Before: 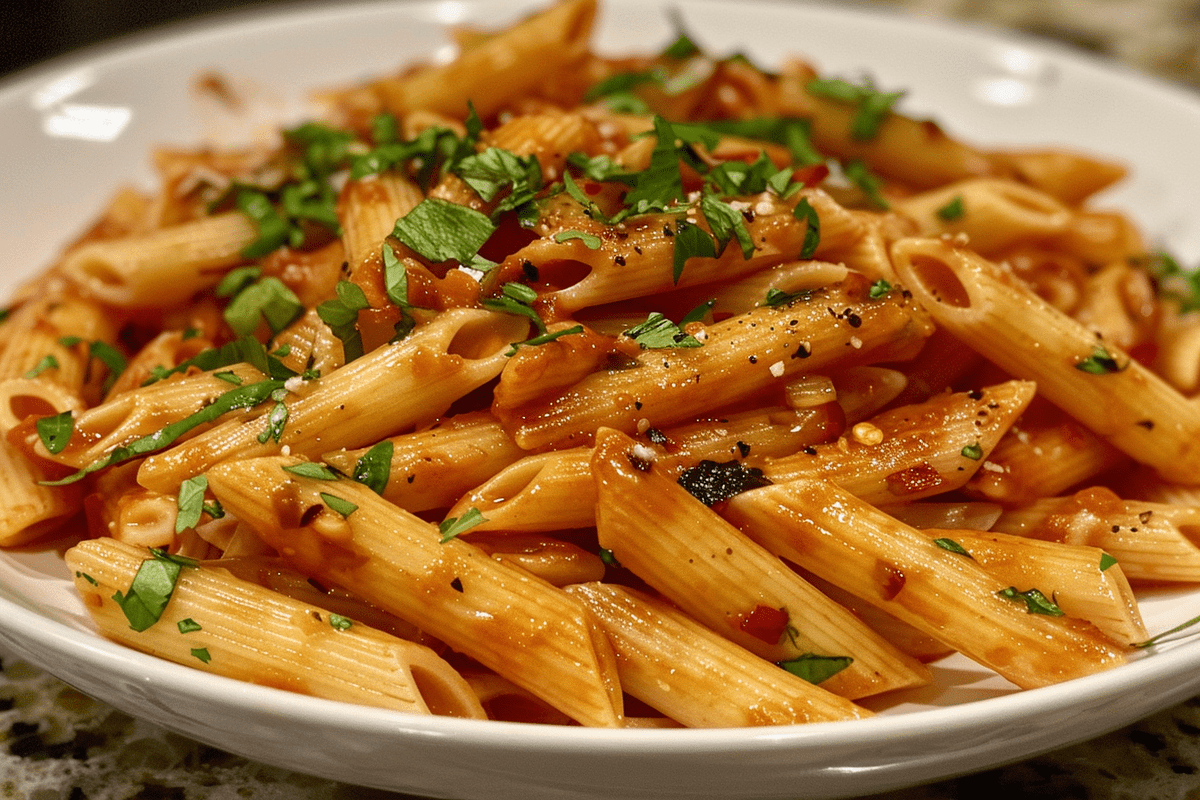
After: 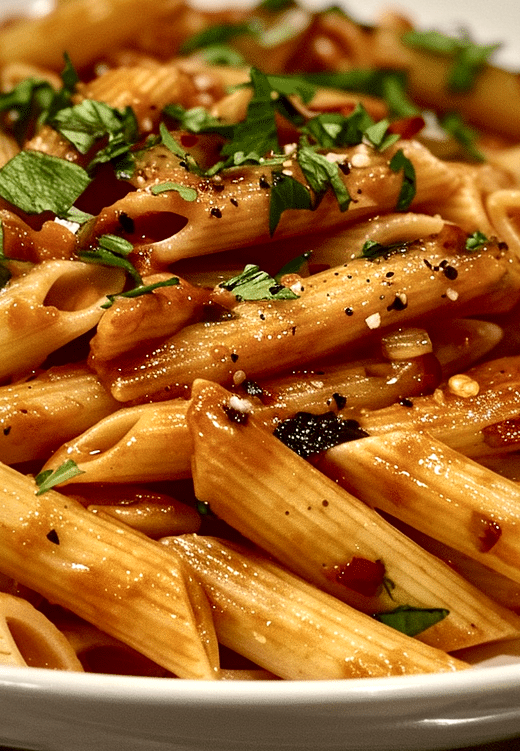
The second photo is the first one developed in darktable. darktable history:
crop: left 33.731%, top 6.054%, right 22.898%
local contrast: mode bilateral grid, contrast 71, coarseness 75, detail 181%, midtone range 0.2
